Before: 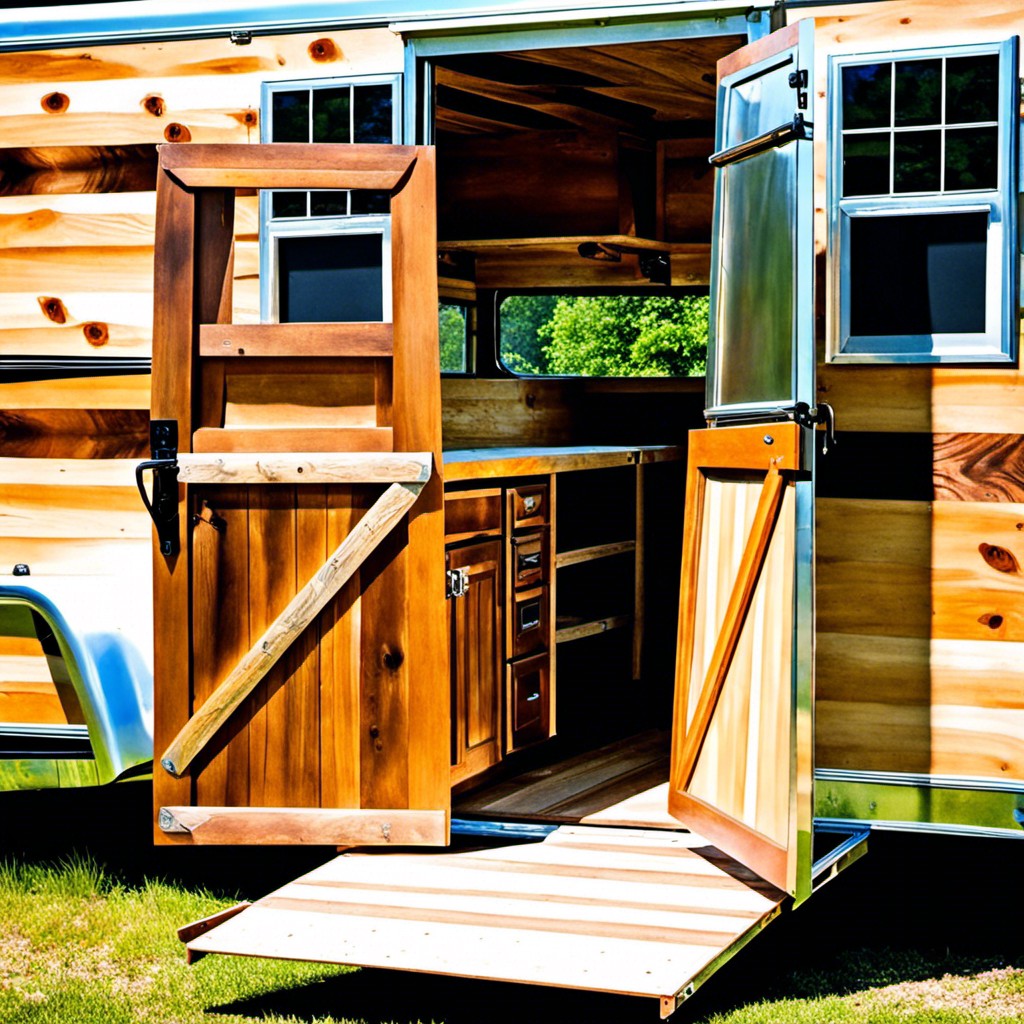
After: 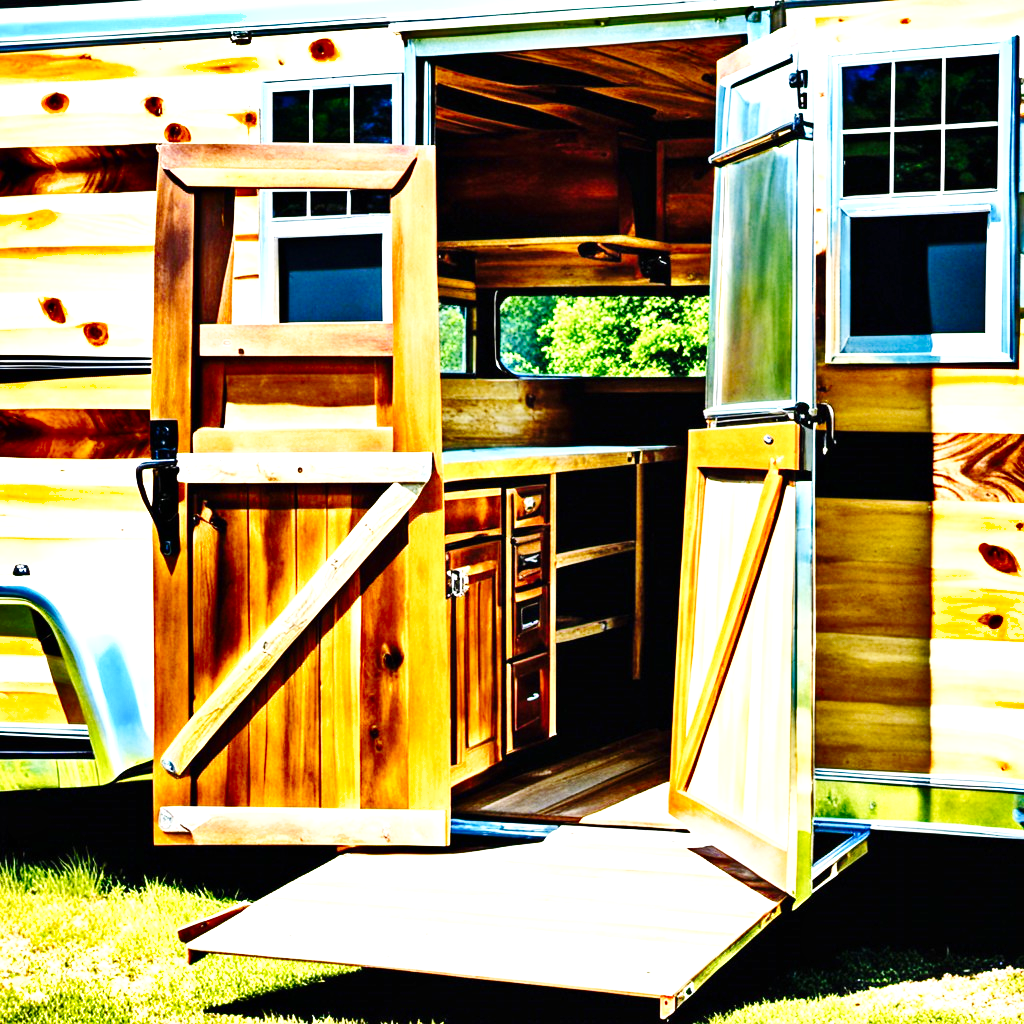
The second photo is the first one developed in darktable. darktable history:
shadows and highlights: radius 100.41, shadows 50.55, highlights -64.36, highlights color adjustment 49.82%, soften with gaussian
base curve: curves: ch0 [(0, 0) (0.036, 0.025) (0.121, 0.166) (0.206, 0.329) (0.605, 0.79) (1, 1)], preserve colors none
exposure: black level correction 0, exposure 1.2 EV, compensate highlight preservation false
